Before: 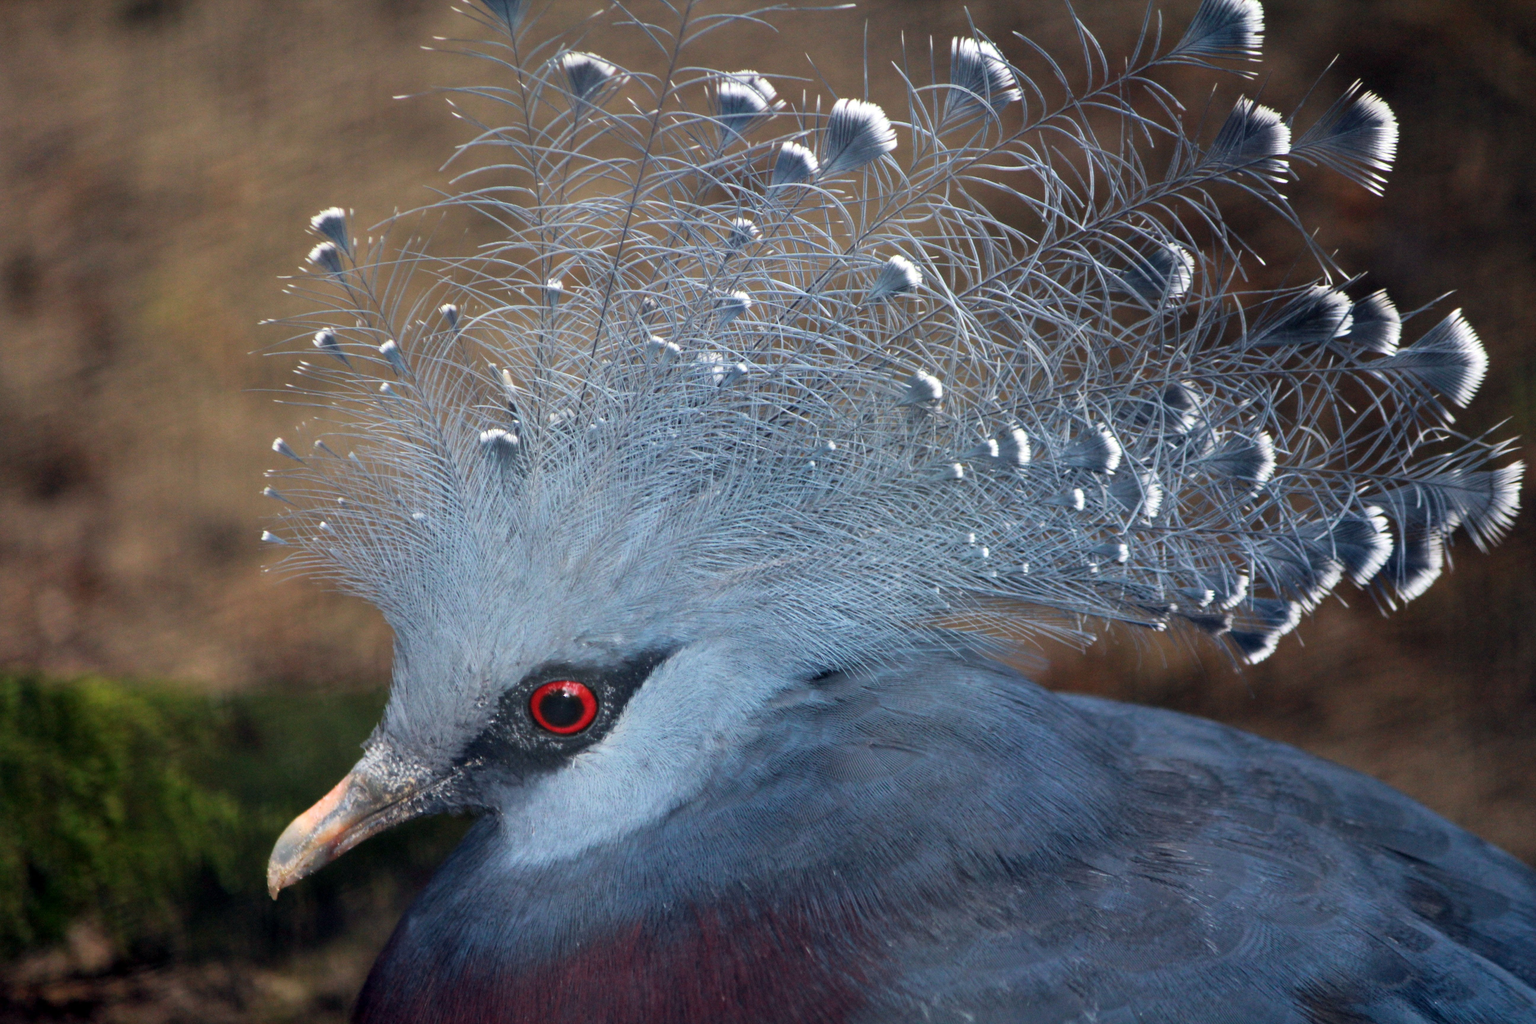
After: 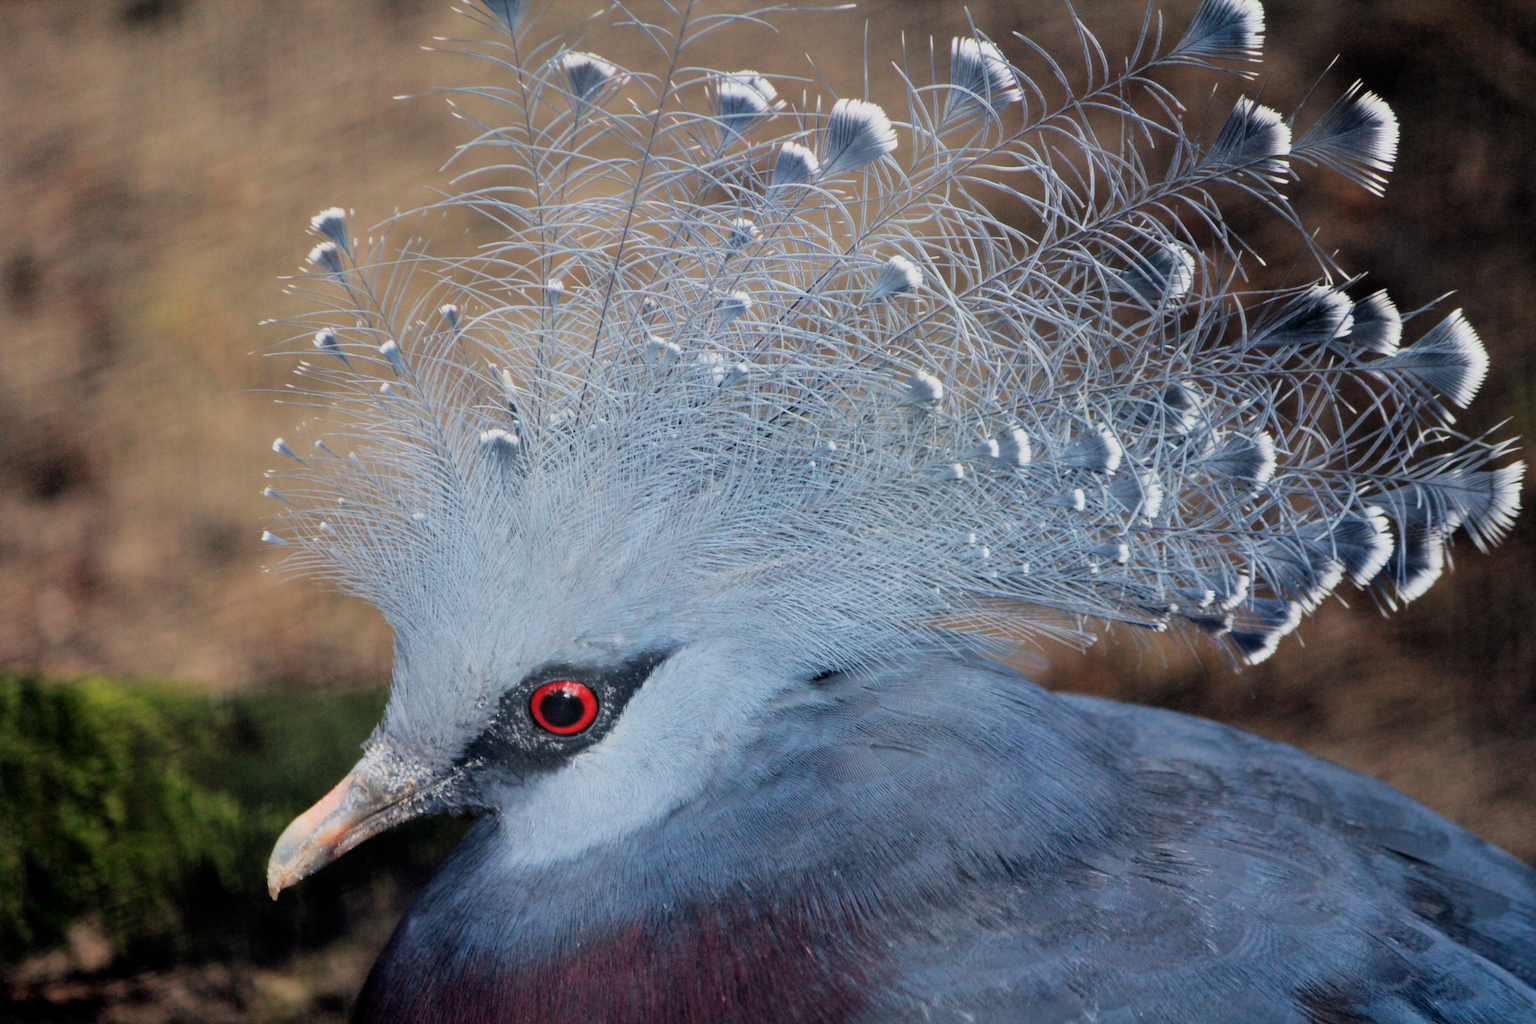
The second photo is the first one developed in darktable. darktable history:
filmic rgb: black relative exposure -6.95 EV, white relative exposure 5.59 EV, threshold 5.97 EV, hardness 2.86, iterations of high-quality reconstruction 0, enable highlight reconstruction true
exposure: exposure 0.605 EV, compensate highlight preservation false
